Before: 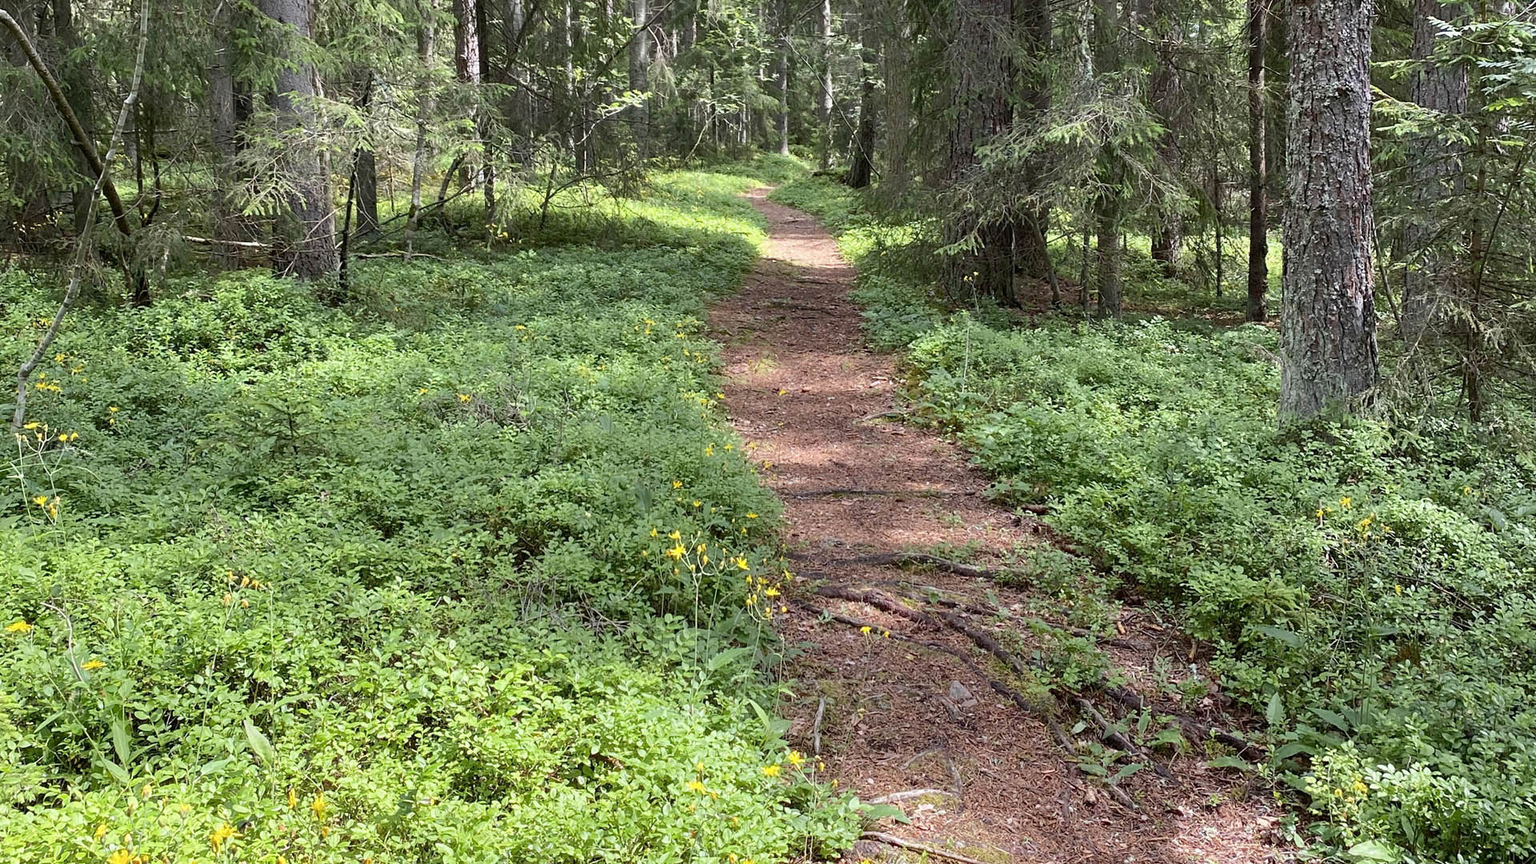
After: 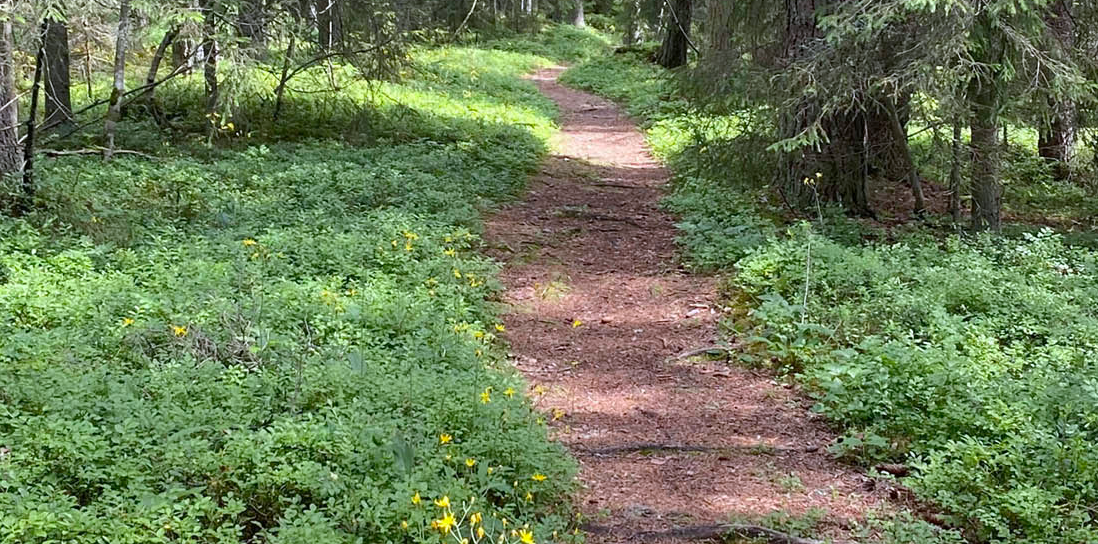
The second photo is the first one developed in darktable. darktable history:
shadows and highlights: shadows -24.28, highlights 49.77, soften with gaussian
white balance: red 0.984, blue 1.059
crop: left 20.932%, top 15.471%, right 21.848%, bottom 34.081%
